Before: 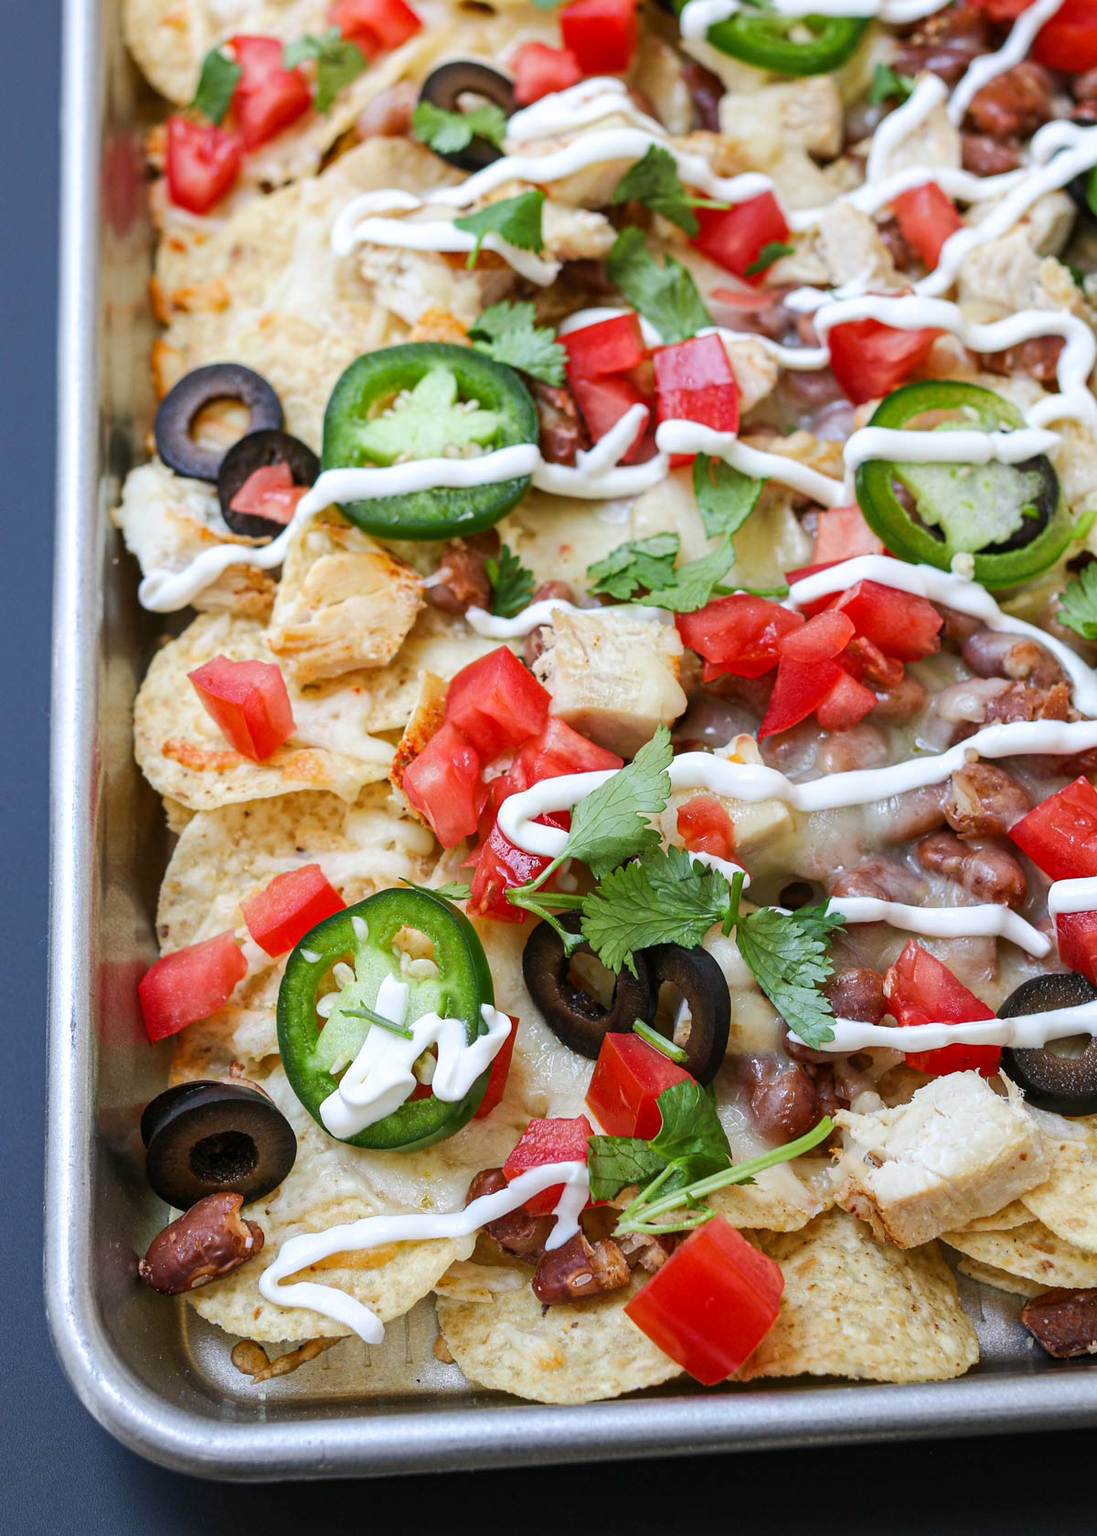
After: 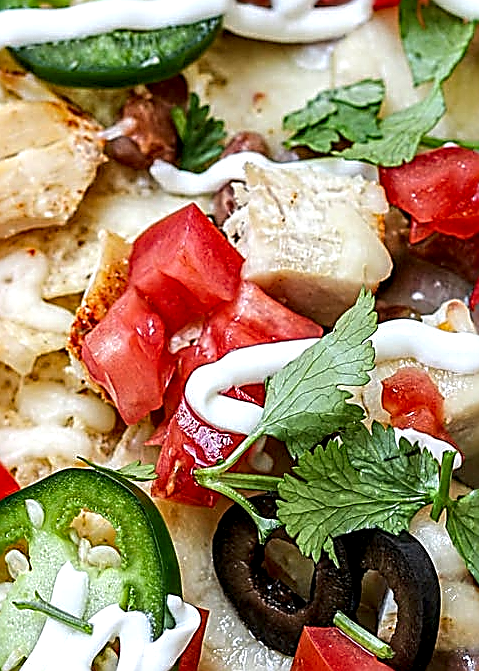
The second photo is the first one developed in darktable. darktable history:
sharpen: amount 1.861
local contrast: highlights 60%, shadows 60%, detail 160%
crop: left 30%, top 30%, right 30%, bottom 30%
